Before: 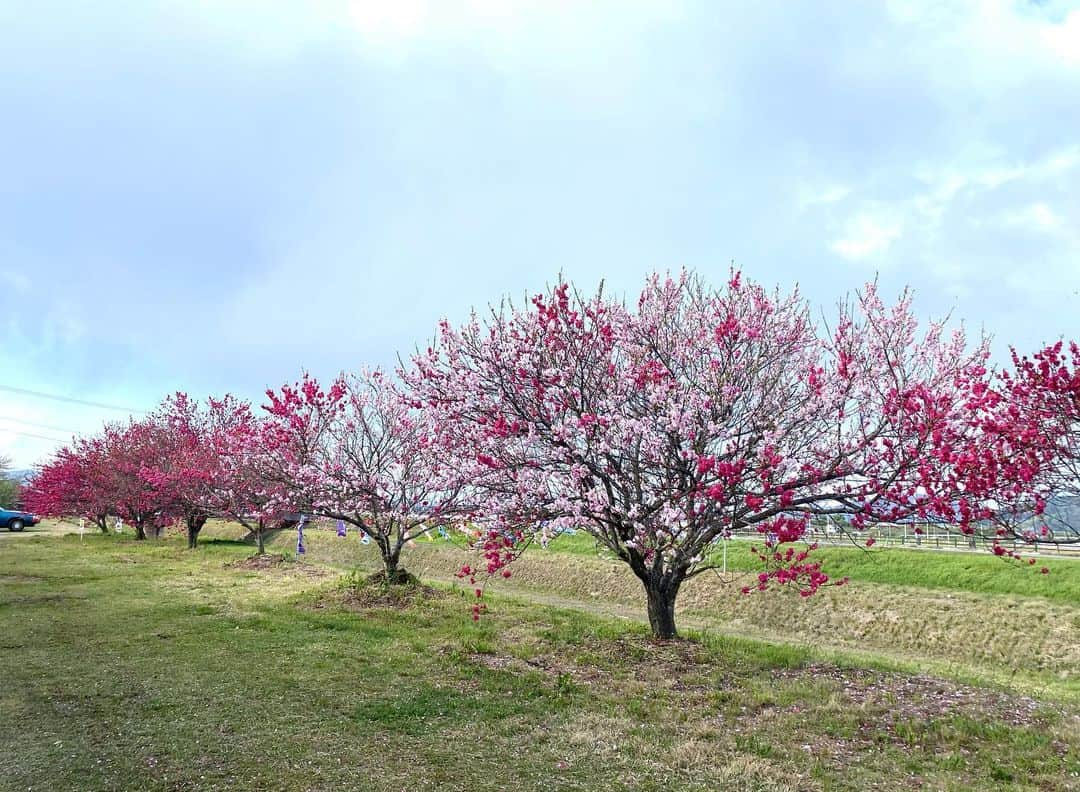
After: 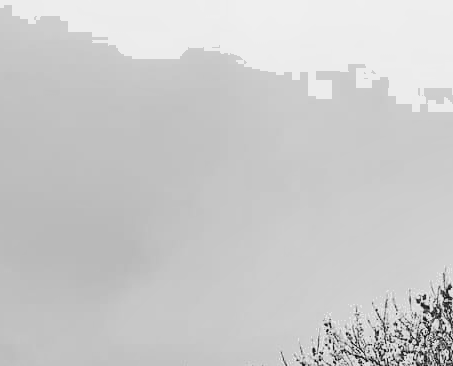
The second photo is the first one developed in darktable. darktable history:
exposure: compensate highlight preservation false
crop and rotate: left 10.817%, top 0.062%, right 47.194%, bottom 53.626%
base curve: curves: ch0 [(0, 0) (0.028, 0.03) (0.121, 0.232) (0.46, 0.748) (0.859, 0.968) (1, 1)], preserve colors none
shadows and highlights: shadows 43.71, white point adjustment -1.46, soften with gaussian
tone equalizer: -8 EV -0.417 EV, -7 EV -0.389 EV, -6 EV -0.333 EV, -5 EV -0.222 EV, -3 EV 0.222 EV, -2 EV 0.333 EV, -1 EV 0.389 EV, +0 EV 0.417 EV, edges refinement/feathering 500, mask exposure compensation -1.57 EV, preserve details no
white balance: red 0.766, blue 1.537
color zones: curves: ch0 [(0.002, 0.593) (0.143, 0.417) (0.285, 0.541) (0.455, 0.289) (0.608, 0.327) (0.727, 0.283) (0.869, 0.571) (1, 0.603)]; ch1 [(0, 0) (0.143, 0) (0.286, 0) (0.429, 0) (0.571, 0) (0.714, 0) (0.857, 0)]
